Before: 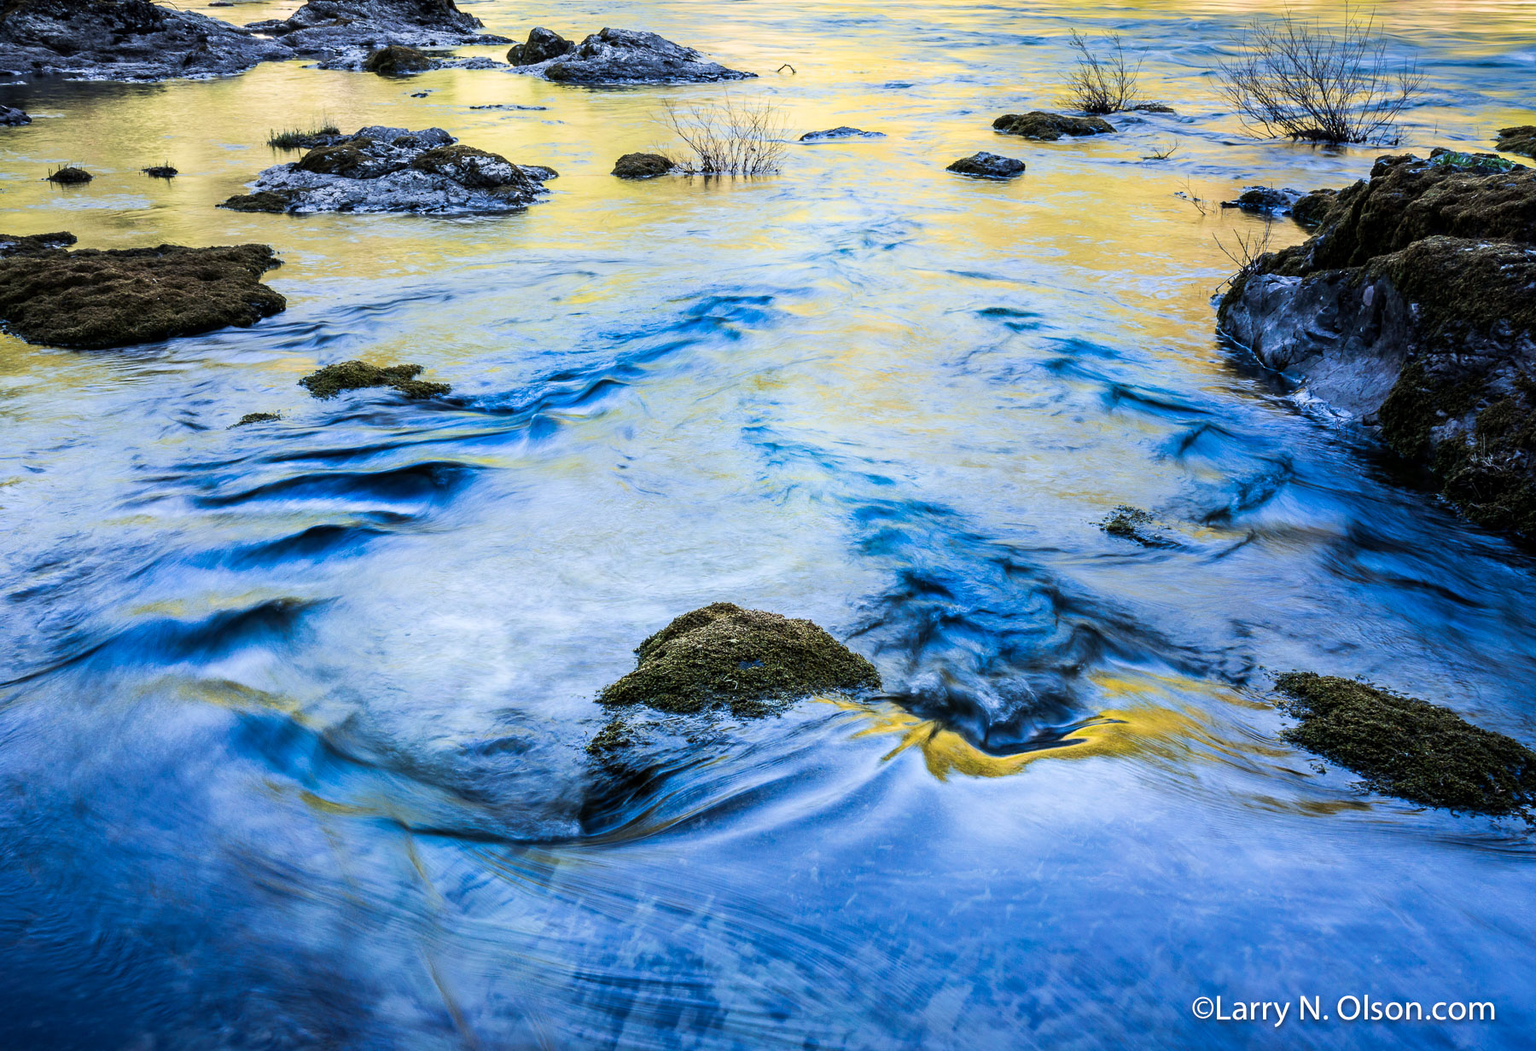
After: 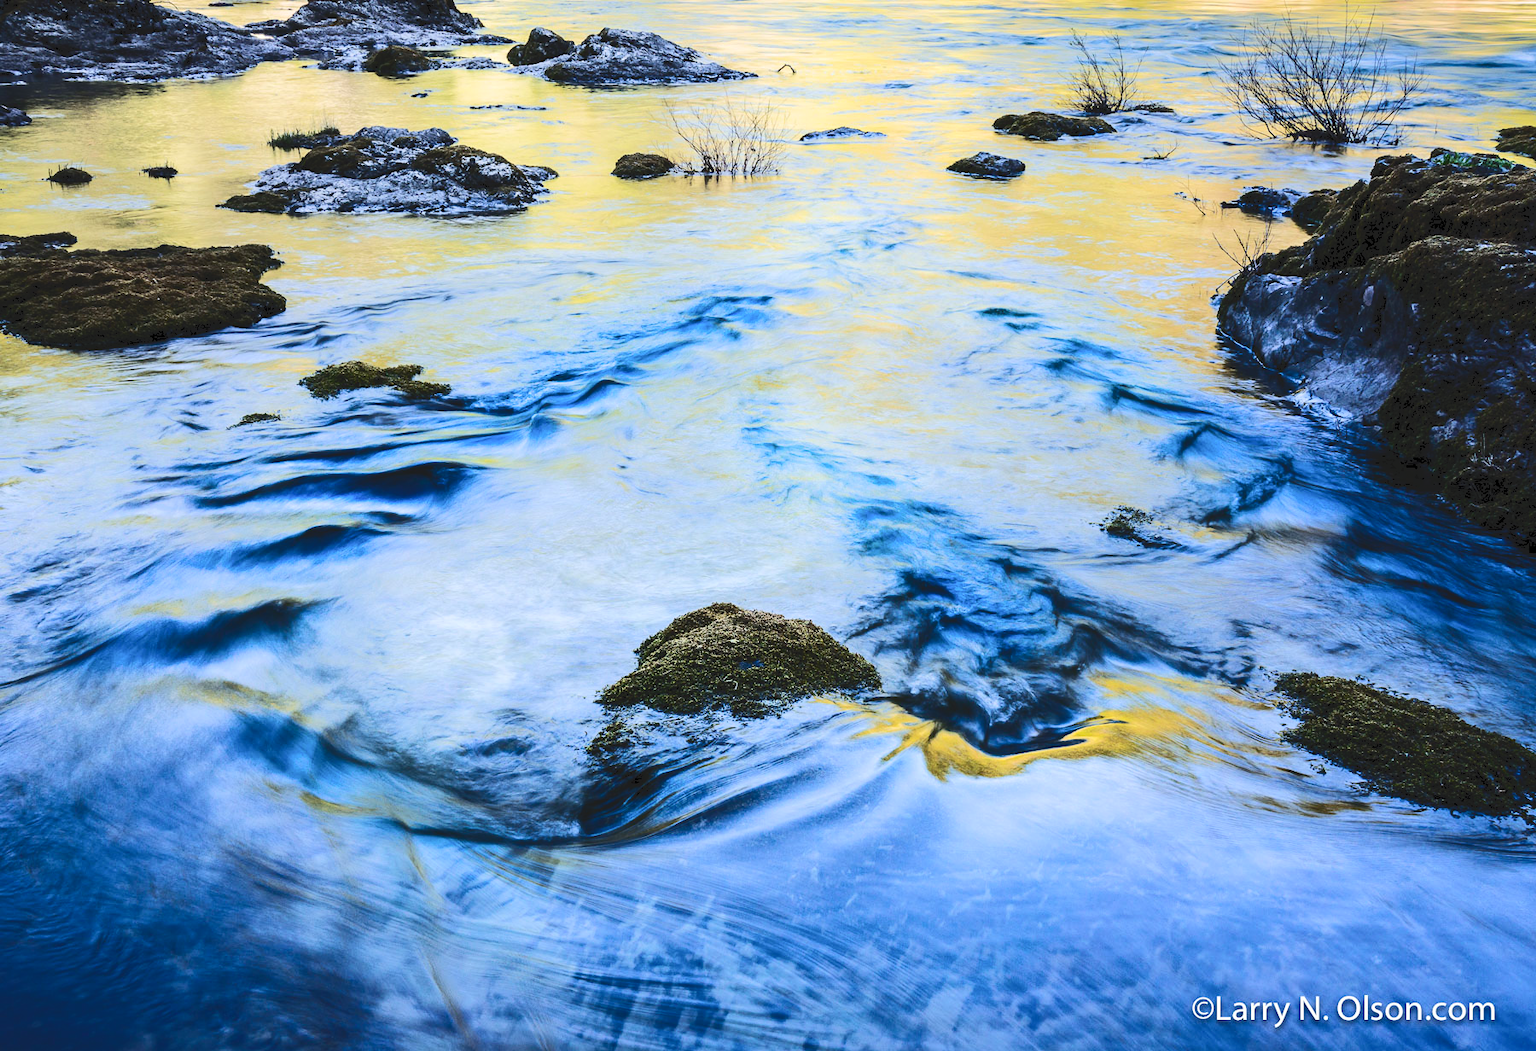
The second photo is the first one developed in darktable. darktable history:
tone curve: curves: ch0 [(0, 0) (0.003, 0.108) (0.011, 0.112) (0.025, 0.117) (0.044, 0.126) (0.069, 0.133) (0.1, 0.146) (0.136, 0.158) (0.177, 0.178) (0.224, 0.212) (0.277, 0.256) (0.335, 0.331) (0.399, 0.423) (0.468, 0.538) (0.543, 0.641) (0.623, 0.721) (0.709, 0.792) (0.801, 0.845) (0.898, 0.917) (1, 1)], color space Lab, independent channels, preserve colors none
